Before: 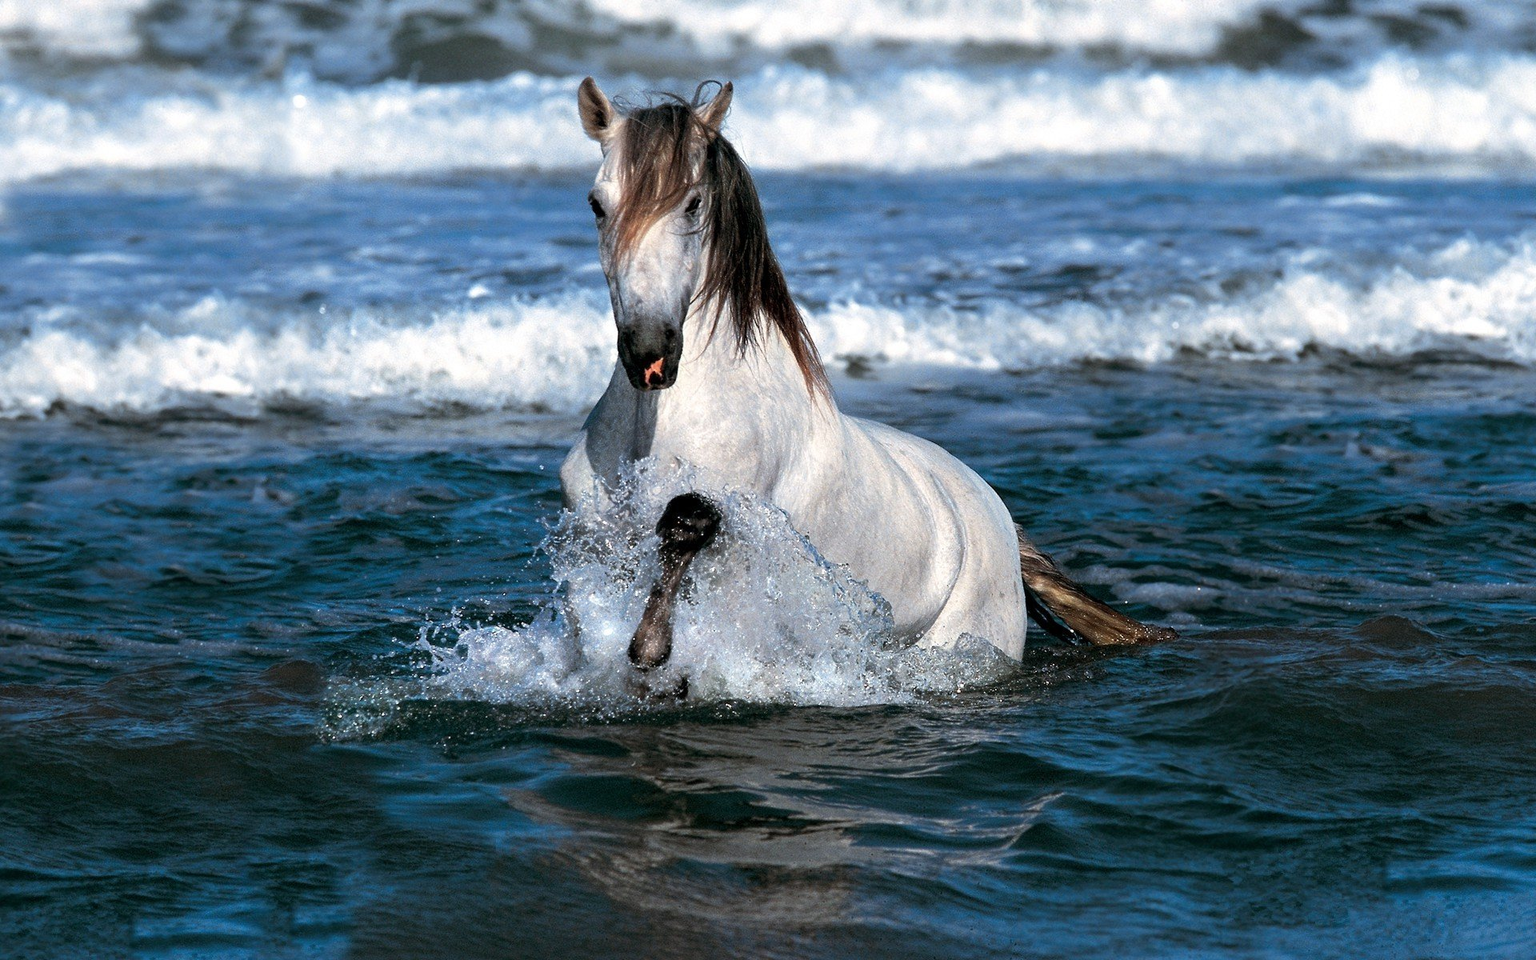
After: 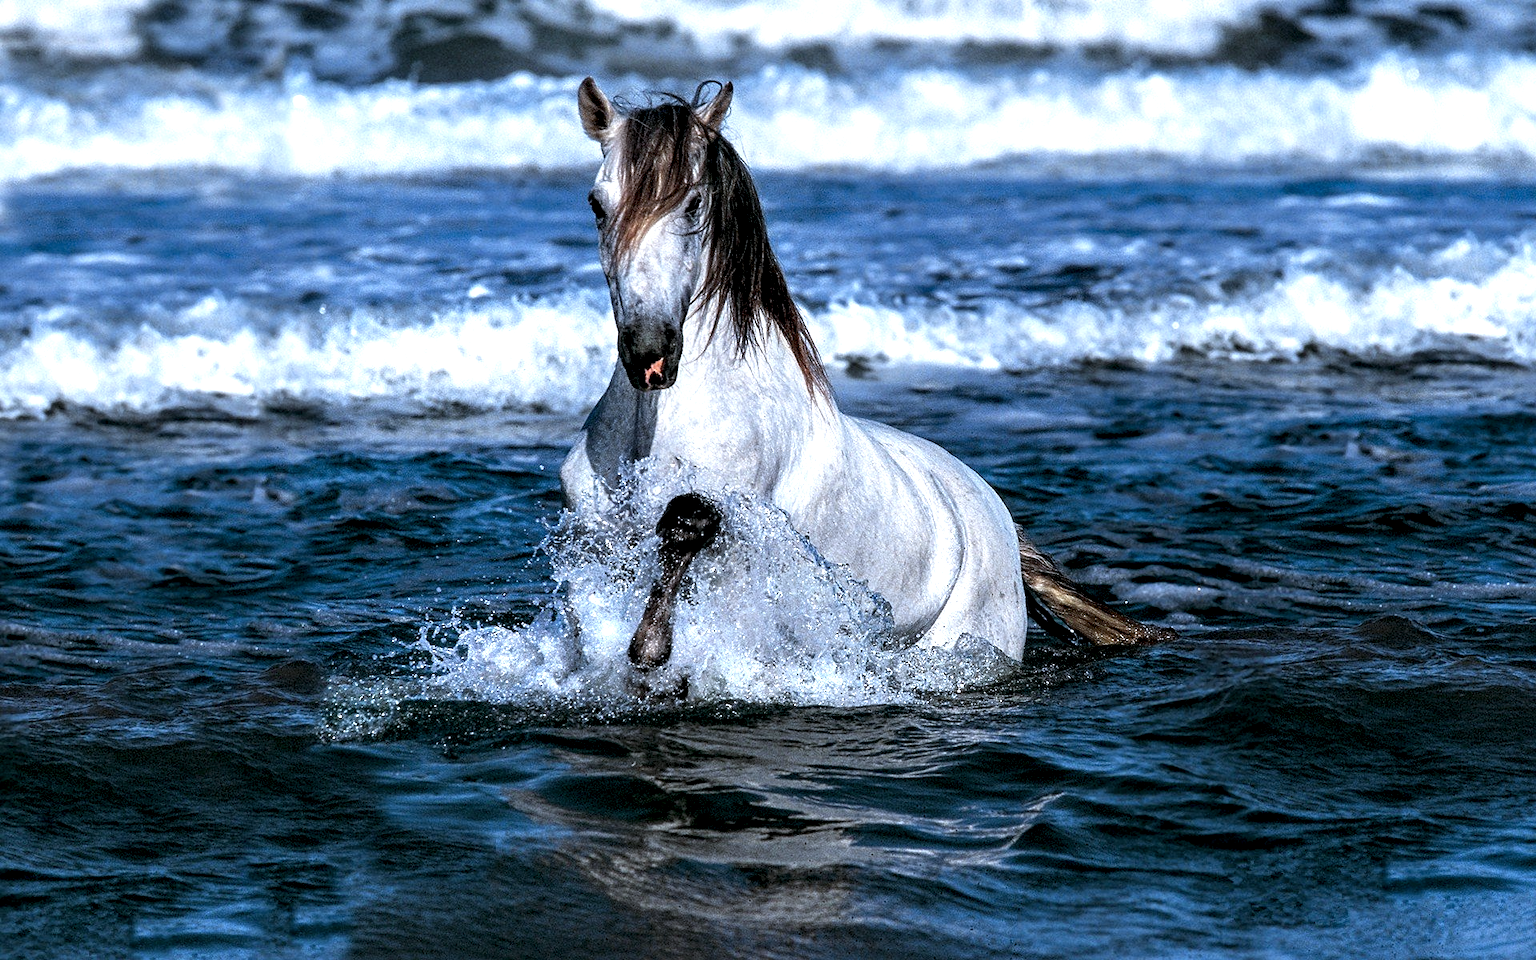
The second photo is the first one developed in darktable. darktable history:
sharpen: amount 0.2
white balance: red 0.931, blue 1.11
local contrast: highlights 65%, shadows 54%, detail 169%, midtone range 0.514
